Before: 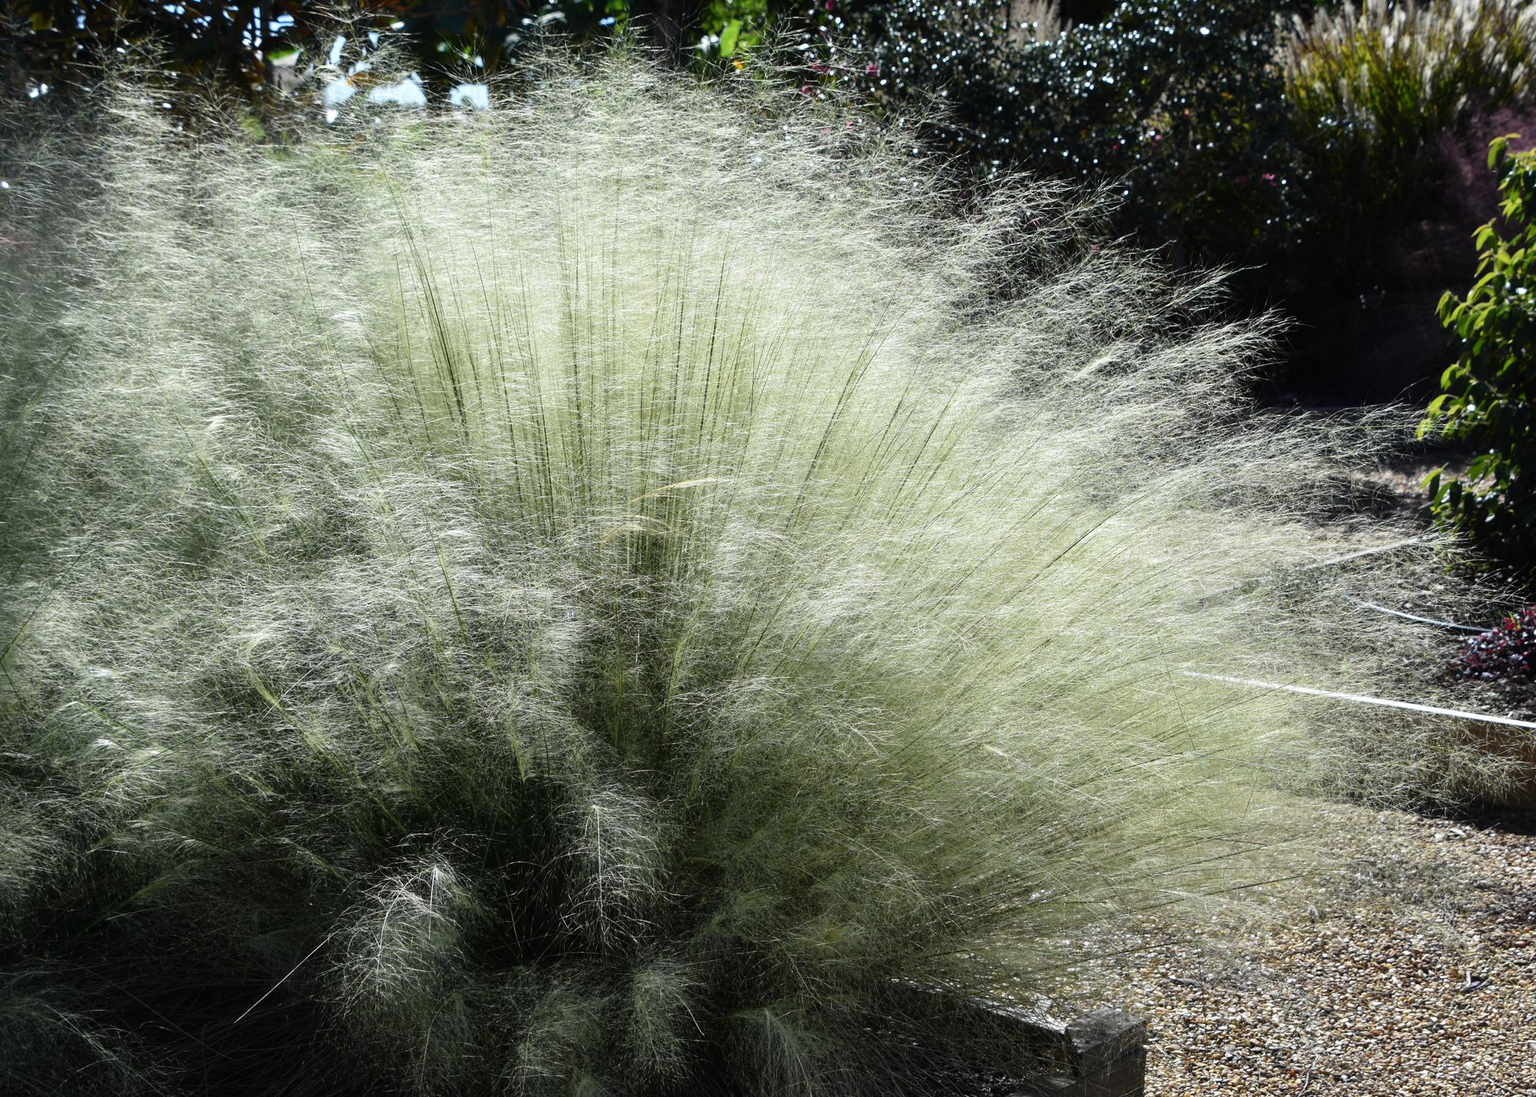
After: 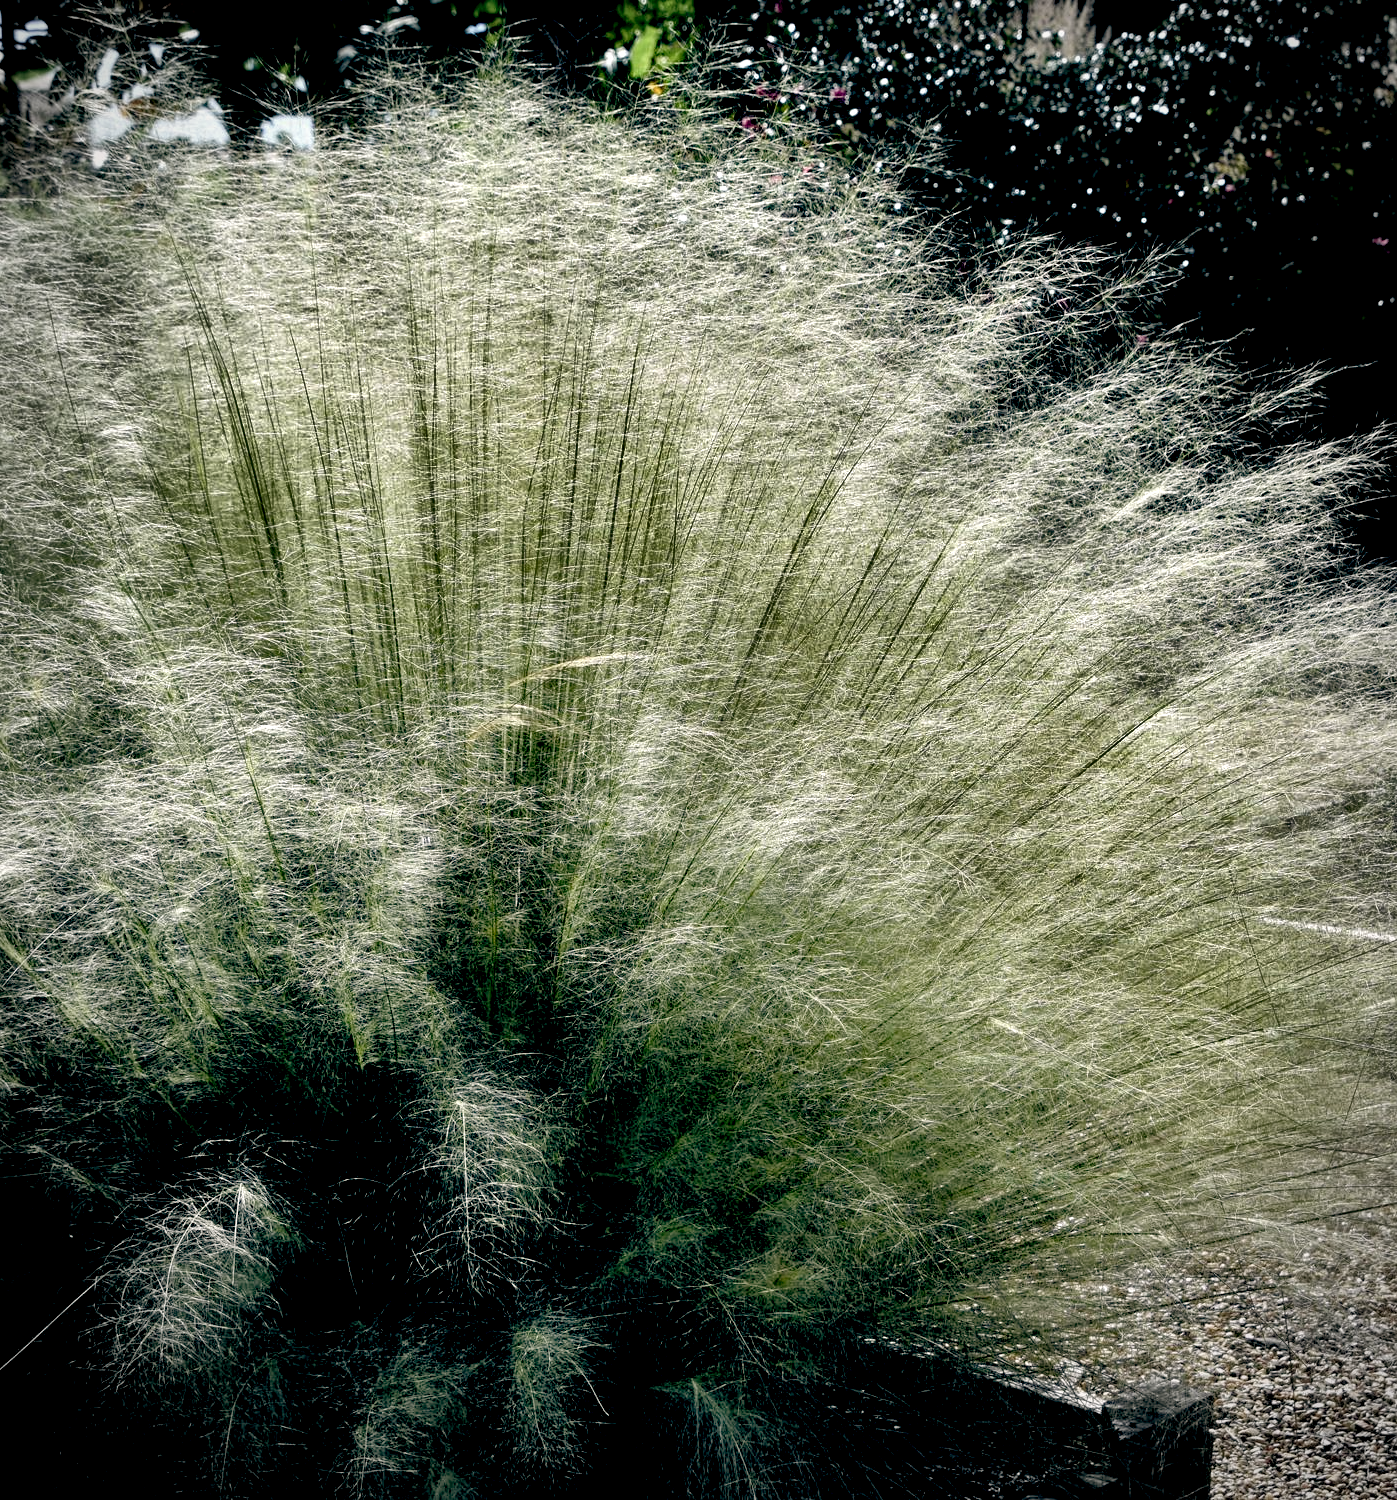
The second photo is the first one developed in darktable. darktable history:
vignetting: automatic ratio true
crop: left 16.899%, right 16.556%
color balance rgb: perceptual saturation grading › global saturation 20%, perceptual saturation grading › highlights -25%, perceptual saturation grading › shadows 25%
white balance: emerald 1
color balance: lift [0.975, 0.993, 1, 1.015], gamma [1.1, 1, 1, 0.945], gain [1, 1.04, 1, 0.95]
shadows and highlights: shadows 20.91, highlights -82.73, soften with gaussian
local contrast: highlights 123%, shadows 126%, detail 140%, midtone range 0.254
